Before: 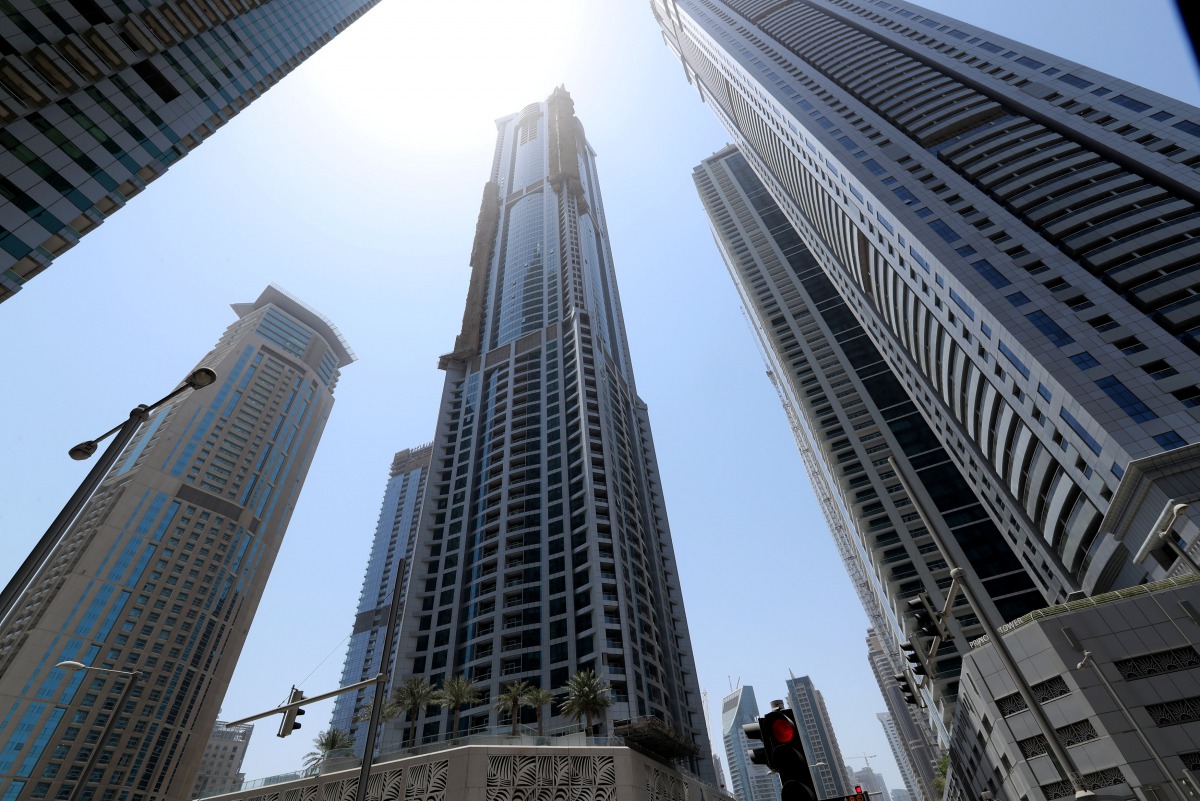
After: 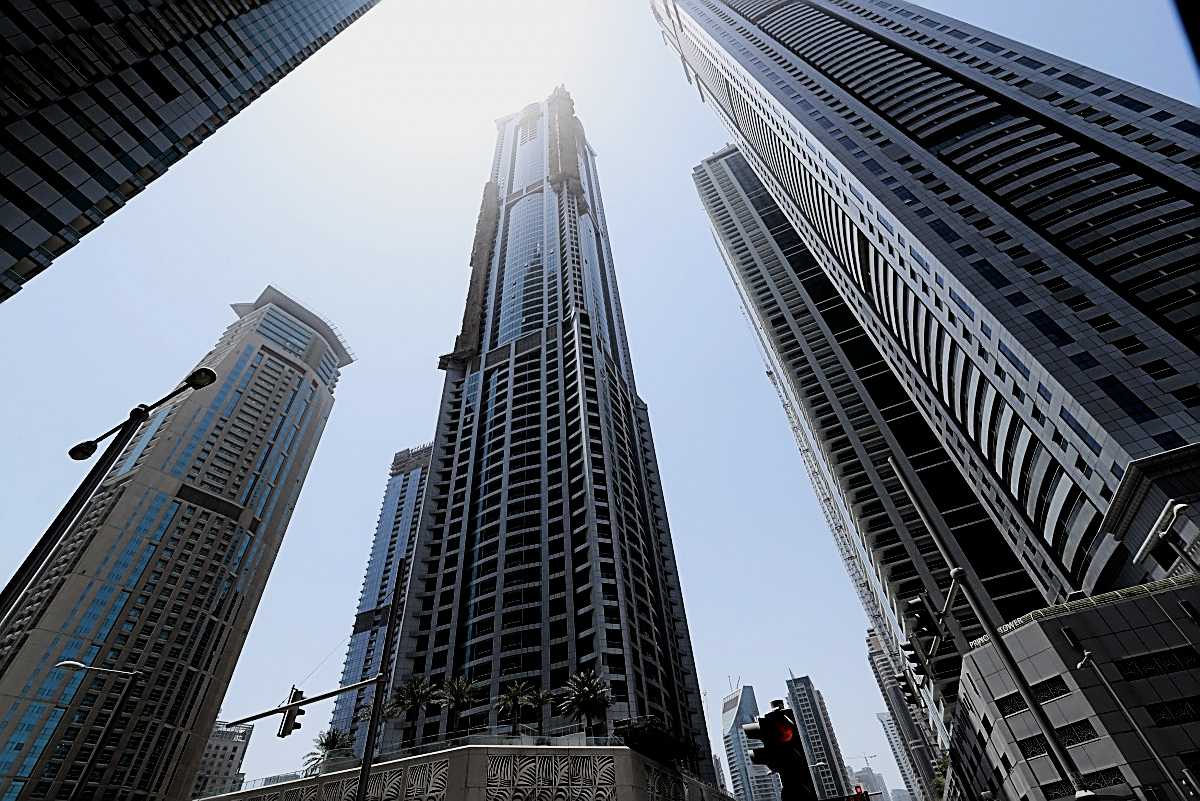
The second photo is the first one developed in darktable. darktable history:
sharpen: amount 0.994
filmic rgb: black relative exposure -5.08 EV, white relative exposure 3.5 EV, hardness 3.17, contrast 1.405, highlights saturation mix -31.44%
